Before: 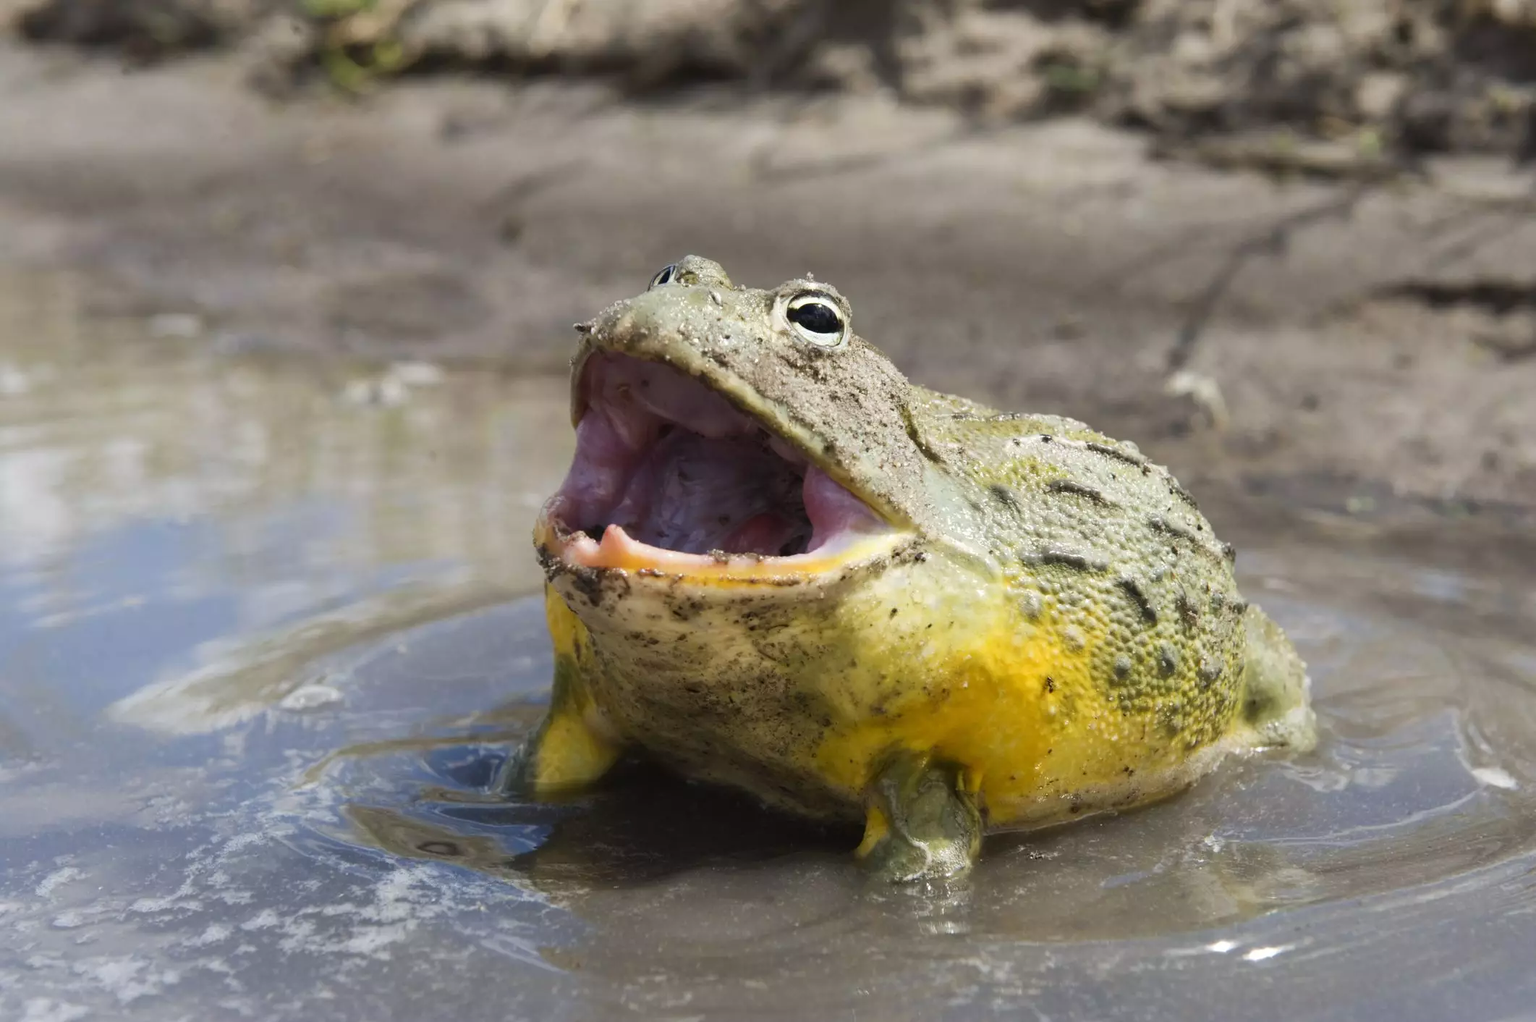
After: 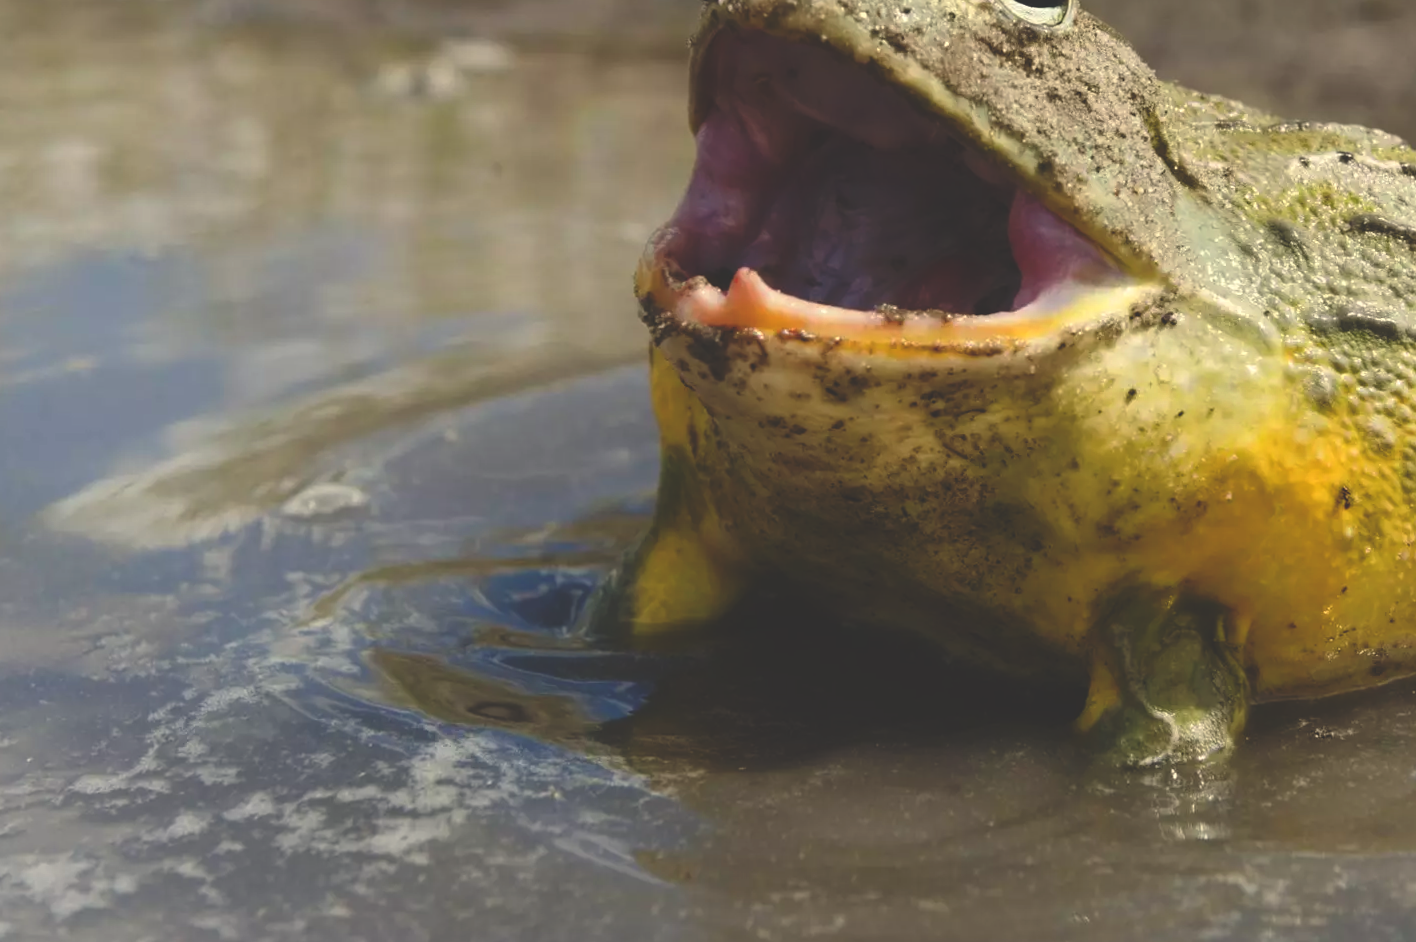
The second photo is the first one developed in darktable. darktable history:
rgb curve: curves: ch0 [(0, 0.186) (0.314, 0.284) (0.775, 0.708) (1, 1)], compensate middle gray true, preserve colors none
white balance: red 1.029, blue 0.92
crop and rotate: angle -0.82°, left 3.85%, top 31.828%, right 27.992%
color balance rgb: perceptual saturation grading › global saturation 20%, perceptual saturation grading › highlights -25%, perceptual saturation grading › shadows 50%
